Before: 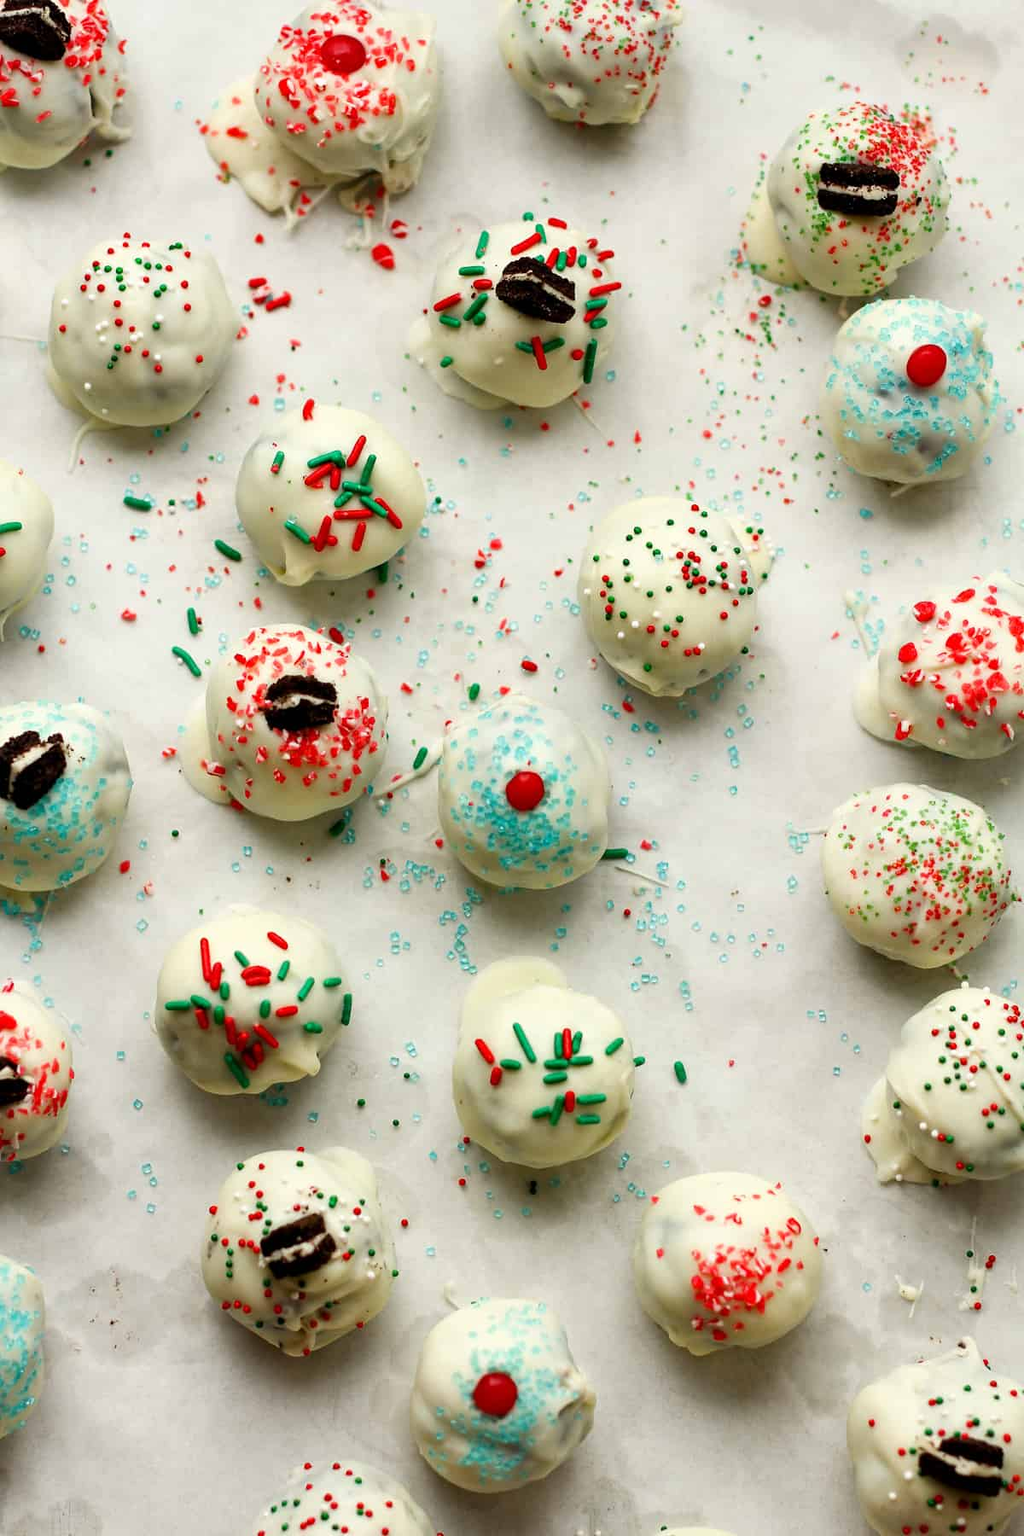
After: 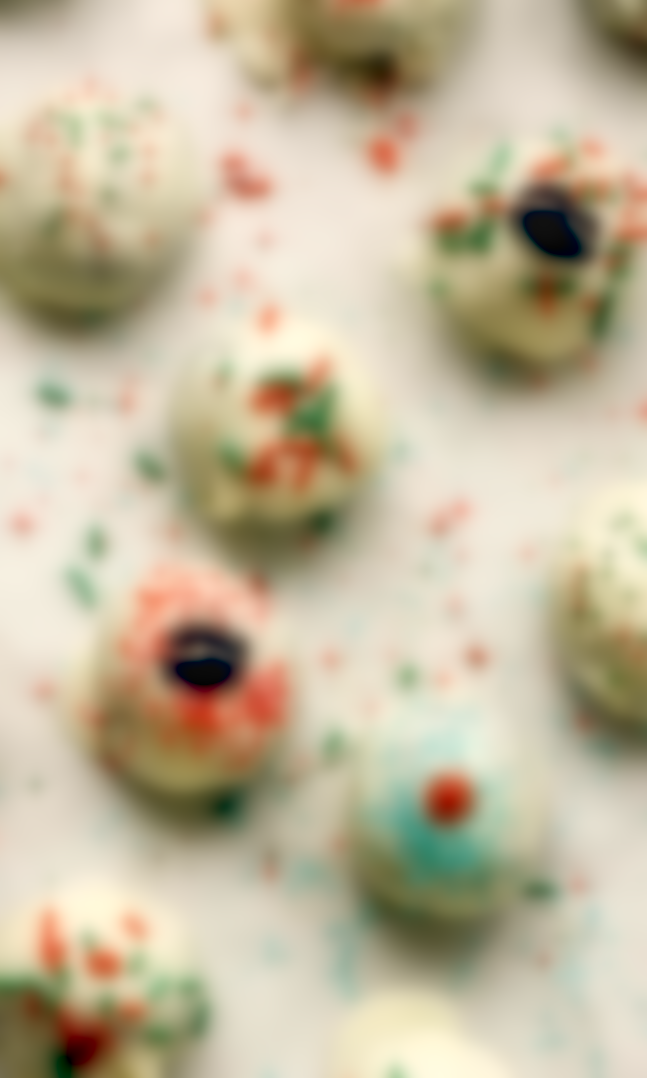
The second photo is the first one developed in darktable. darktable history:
lowpass: on, module defaults
rotate and perspective: rotation 9.12°, automatic cropping off
sharpen: amount 1.861
crop: left 20.248%, top 10.86%, right 35.675%, bottom 34.321%
local contrast: highlights 0%, shadows 0%, detail 133%
color balance: lift [0.975, 0.993, 1, 1.015], gamma [1.1, 1, 1, 0.945], gain [1, 1.04, 1, 0.95]
